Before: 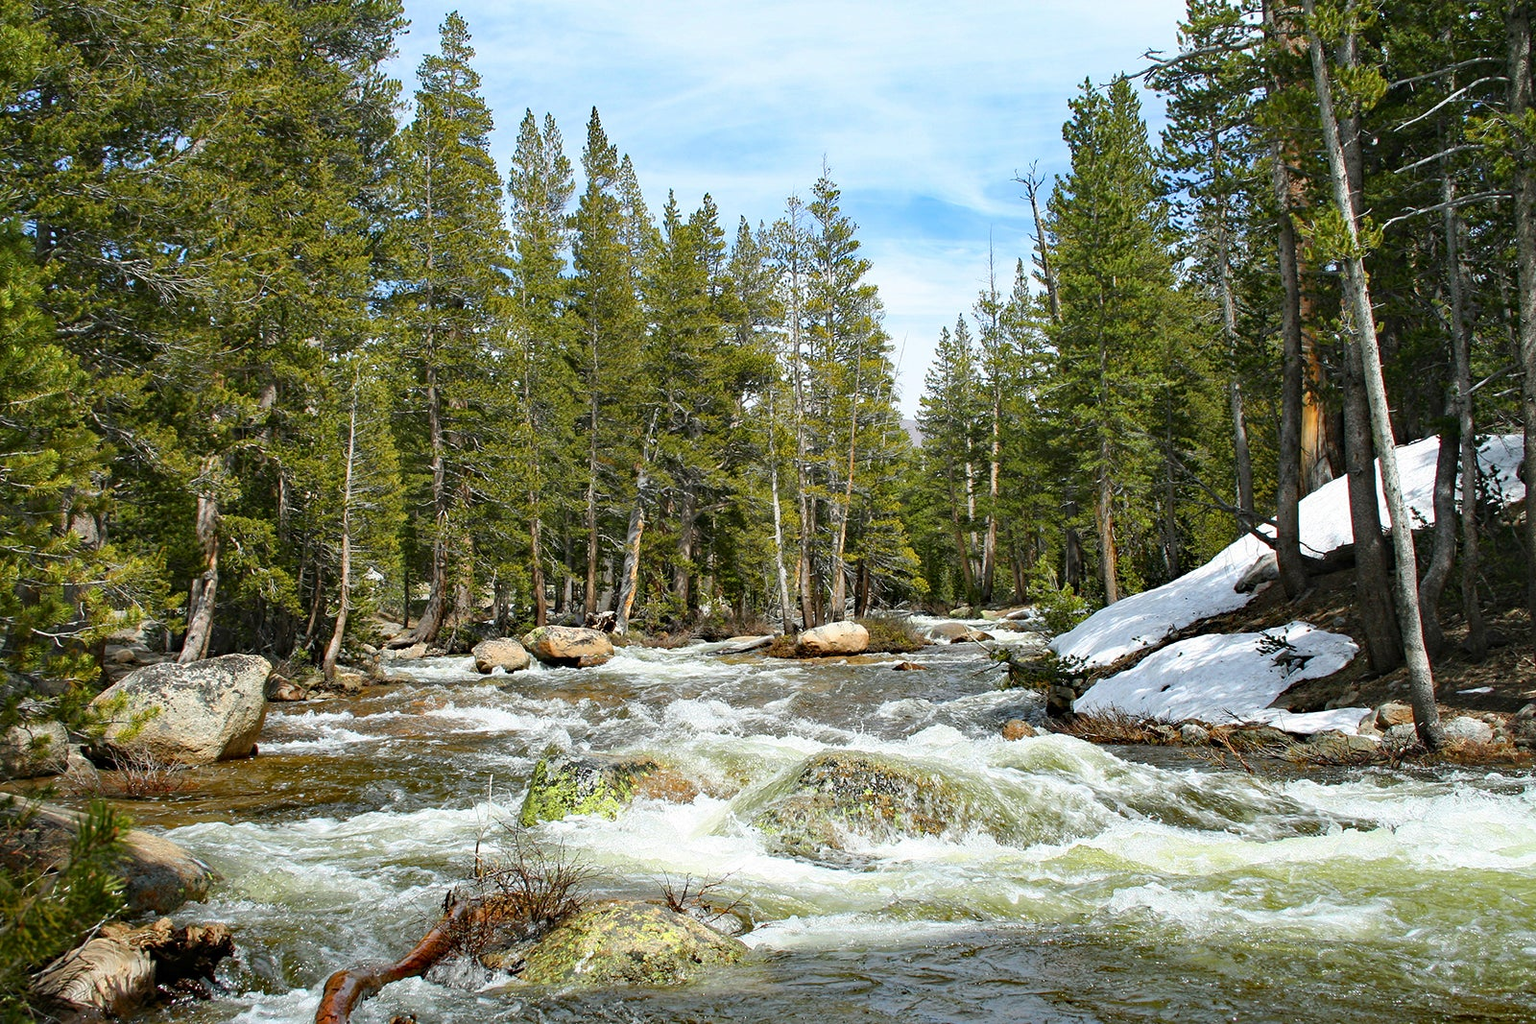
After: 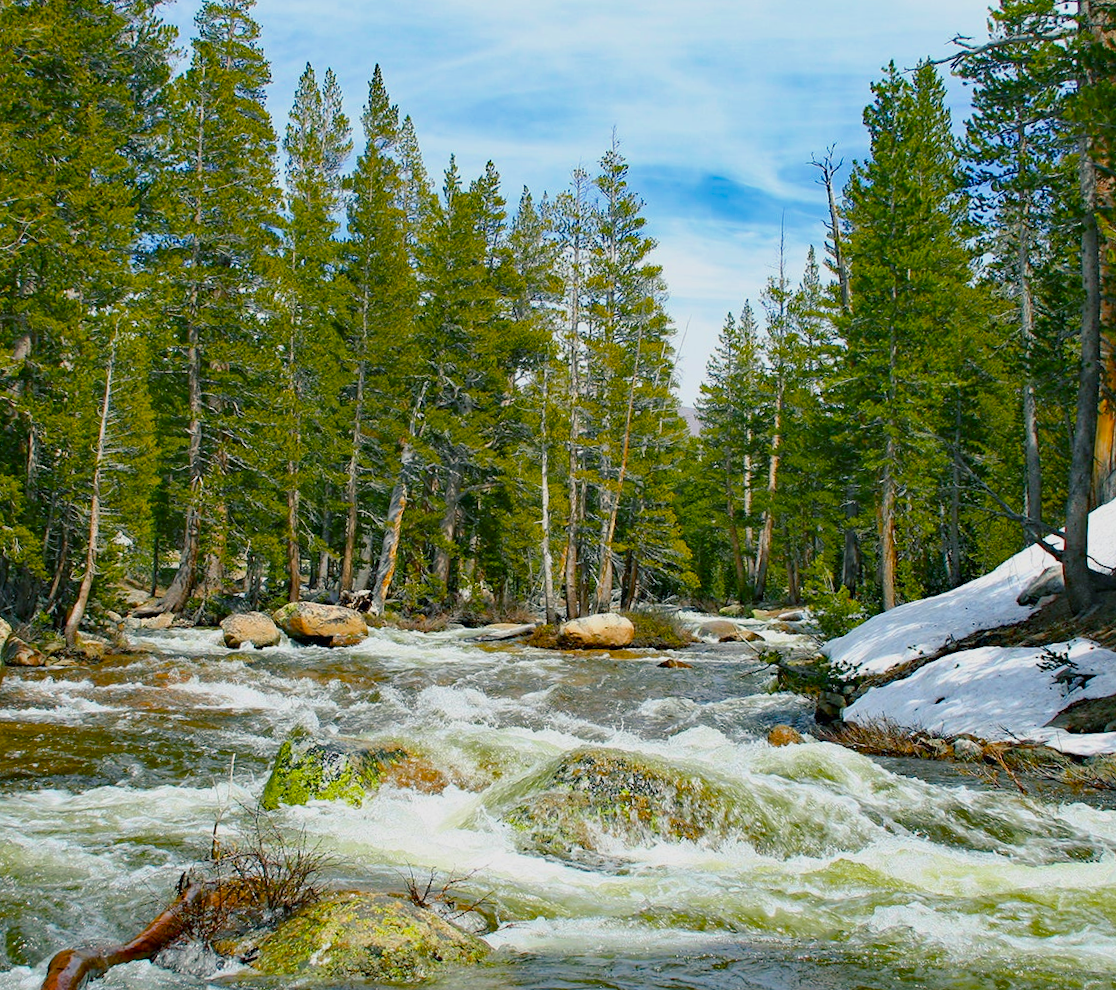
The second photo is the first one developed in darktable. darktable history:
crop and rotate: angle -2.99°, left 13.929%, top 0.043%, right 10.893%, bottom 0.03%
color balance rgb: shadows lift › chroma 7.223%, shadows lift › hue 244.41°, linear chroma grading › global chroma 9.532%, perceptual saturation grading › global saturation 25.293%, global vibrance -8.292%, contrast -13.586%, saturation formula JzAzBz (2021)
